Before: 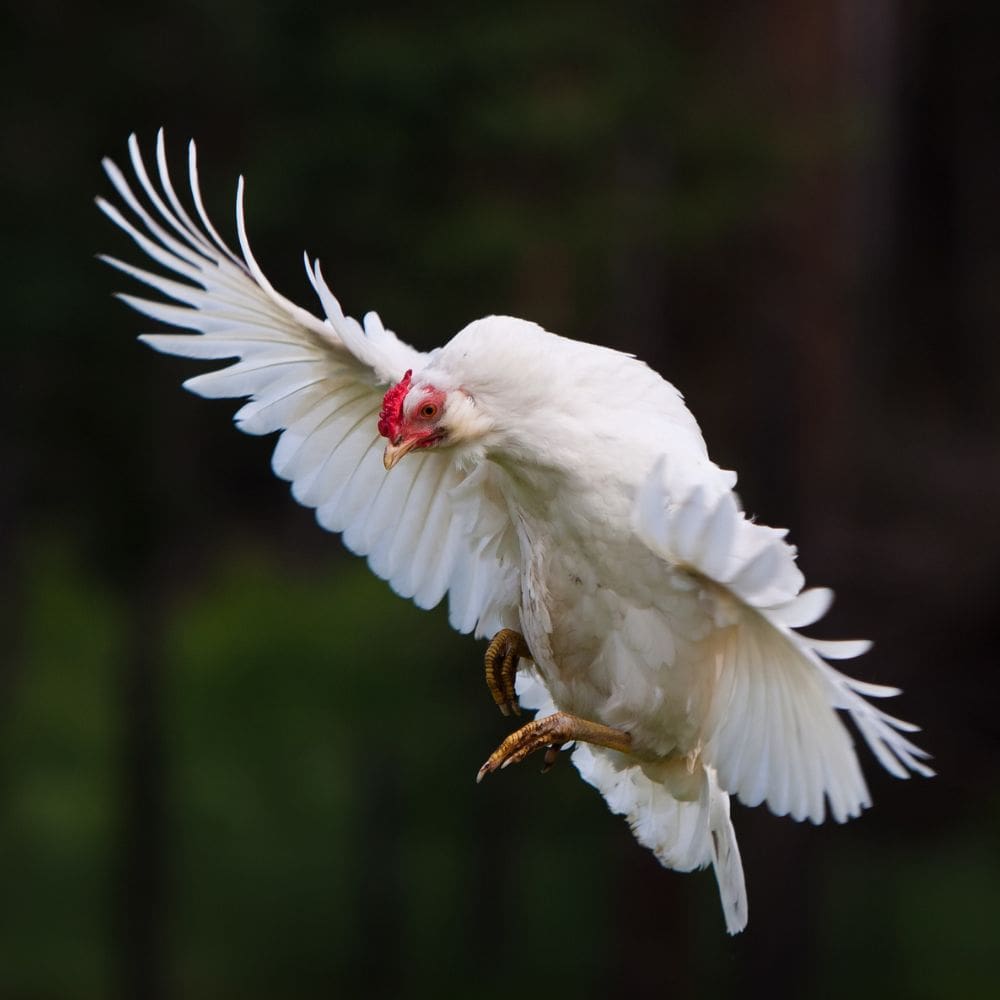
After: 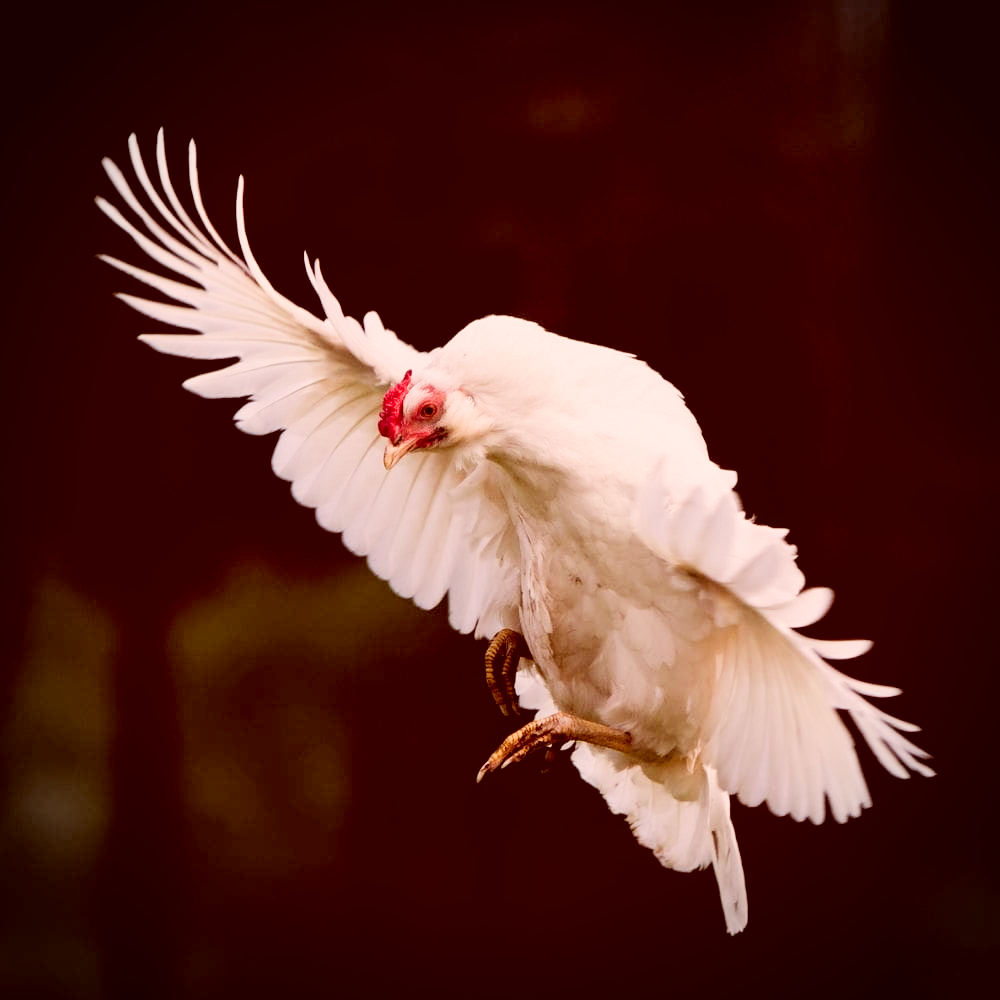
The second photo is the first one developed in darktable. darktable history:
filmic rgb: black relative exposure -5 EV, hardness 2.88, contrast 1.2, highlights saturation mix -30%
exposure: black level correction 0, exposure 0.9 EV, compensate highlight preservation false
vignetting: fall-off radius 45%, brightness -0.33
color correction: highlights a* 9.03, highlights b* 8.71, shadows a* 40, shadows b* 40, saturation 0.8
